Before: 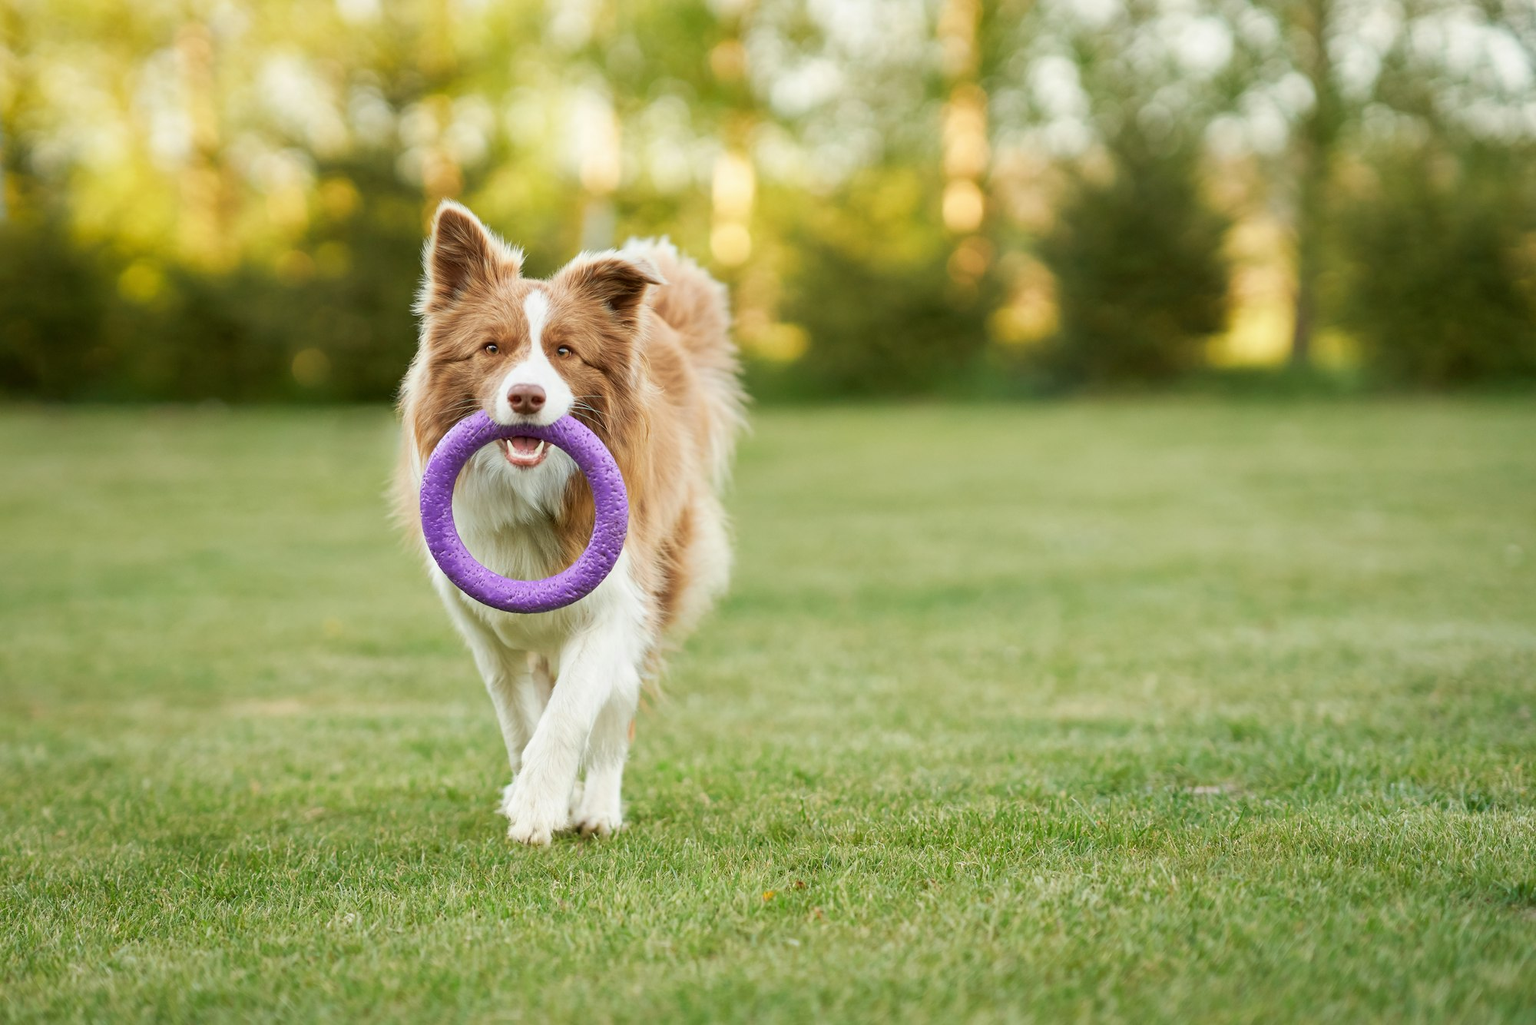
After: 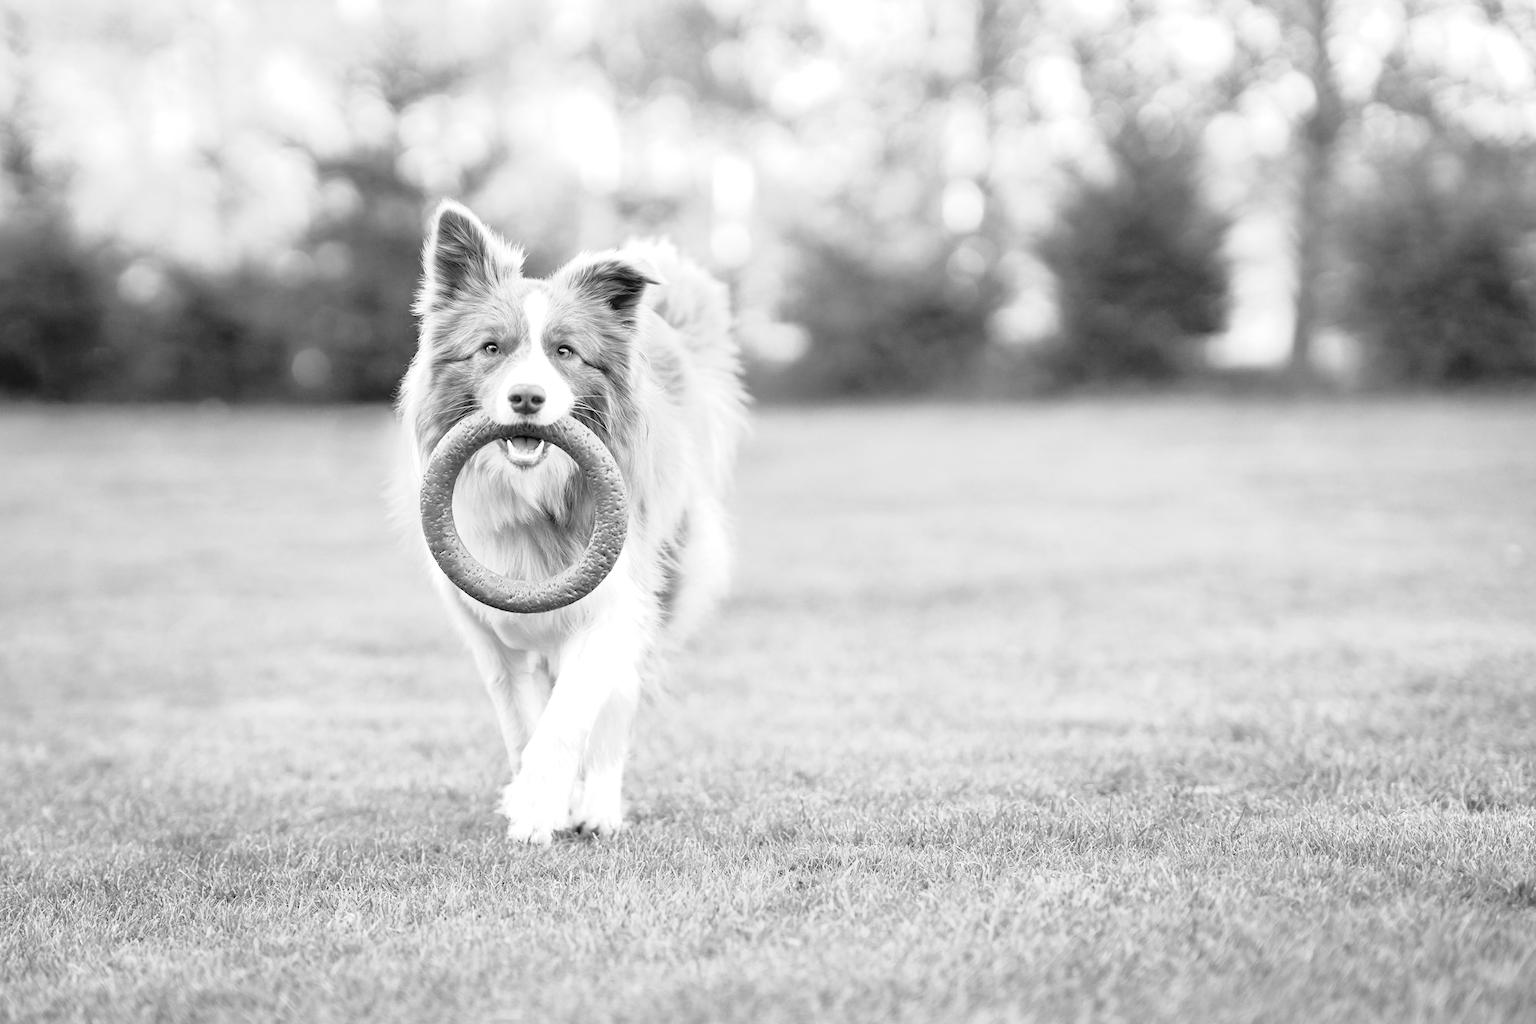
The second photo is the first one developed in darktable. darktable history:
exposure: exposure 0.574 EV, compensate highlight preservation false
tone curve: curves: ch0 [(0, 0) (0.062, 0.023) (0.168, 0.142) (0.359, 0.419) (0.469, 0.544) (0.634, 0.722) (0.839, 0.909) (0.998, 0.978)]; ch1 [(0, 0) (0.437, 0.408) (0.472, 0.47) (0.502, 0.504) (0.527, 0.546) (0.568, 0.619) (0.608, 0.665) (0.669, 0.748) (0.859, 0.899) (1, 1)]; ch2 [(0, 0) (0.33, 0.301) (0.421, 0.443) (0.473, 0.498) (0.509, 0.5) (0.535, 0.564) (0.575, 0.625) (0.608, 0.667) (1, 1)], color space Lab, independent channels, preserve colors none
monochrome: on, module defaults
